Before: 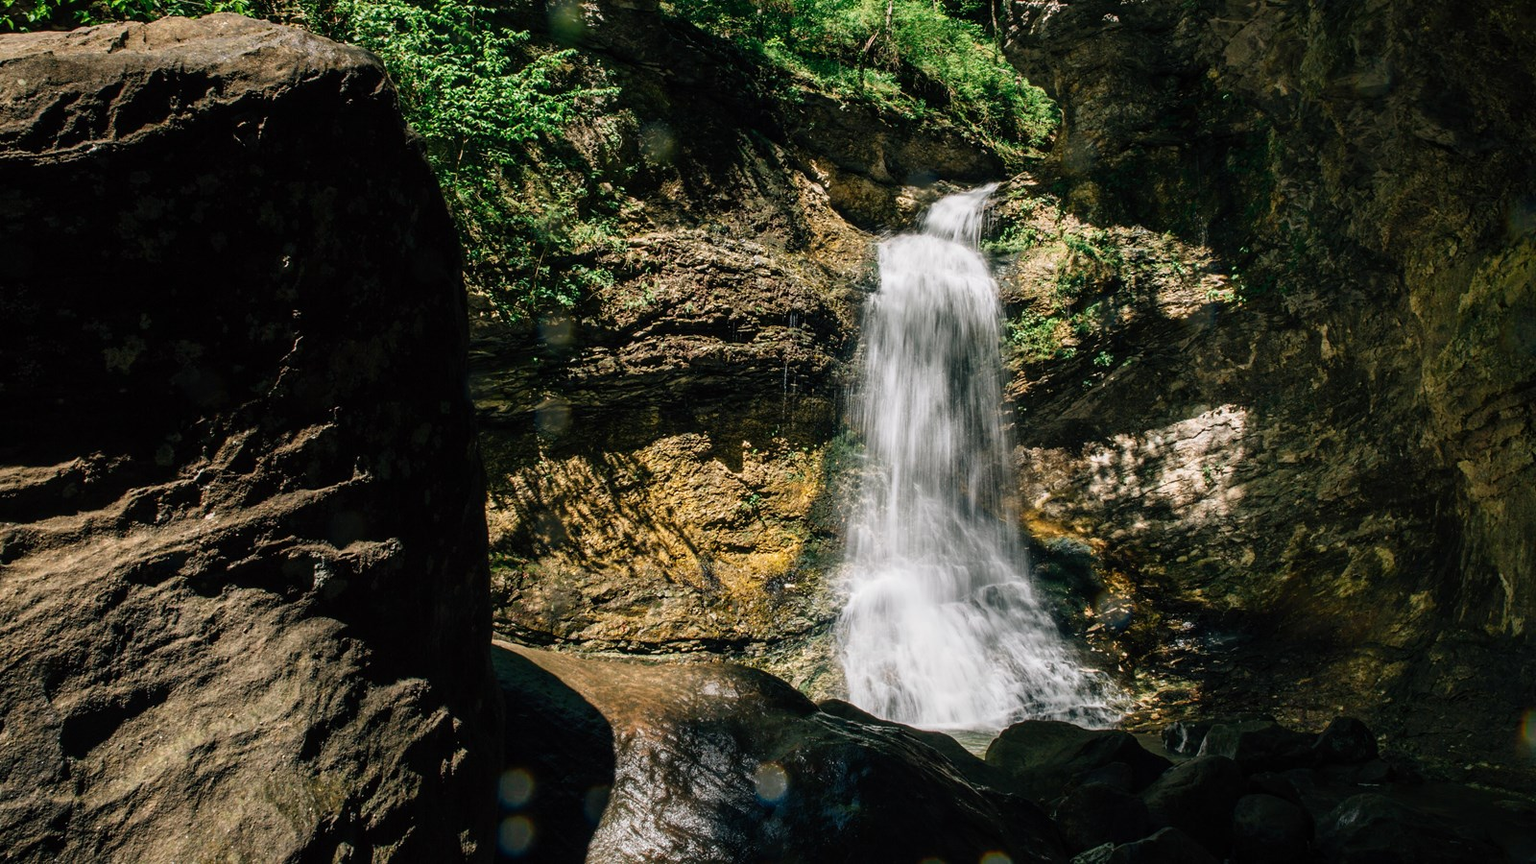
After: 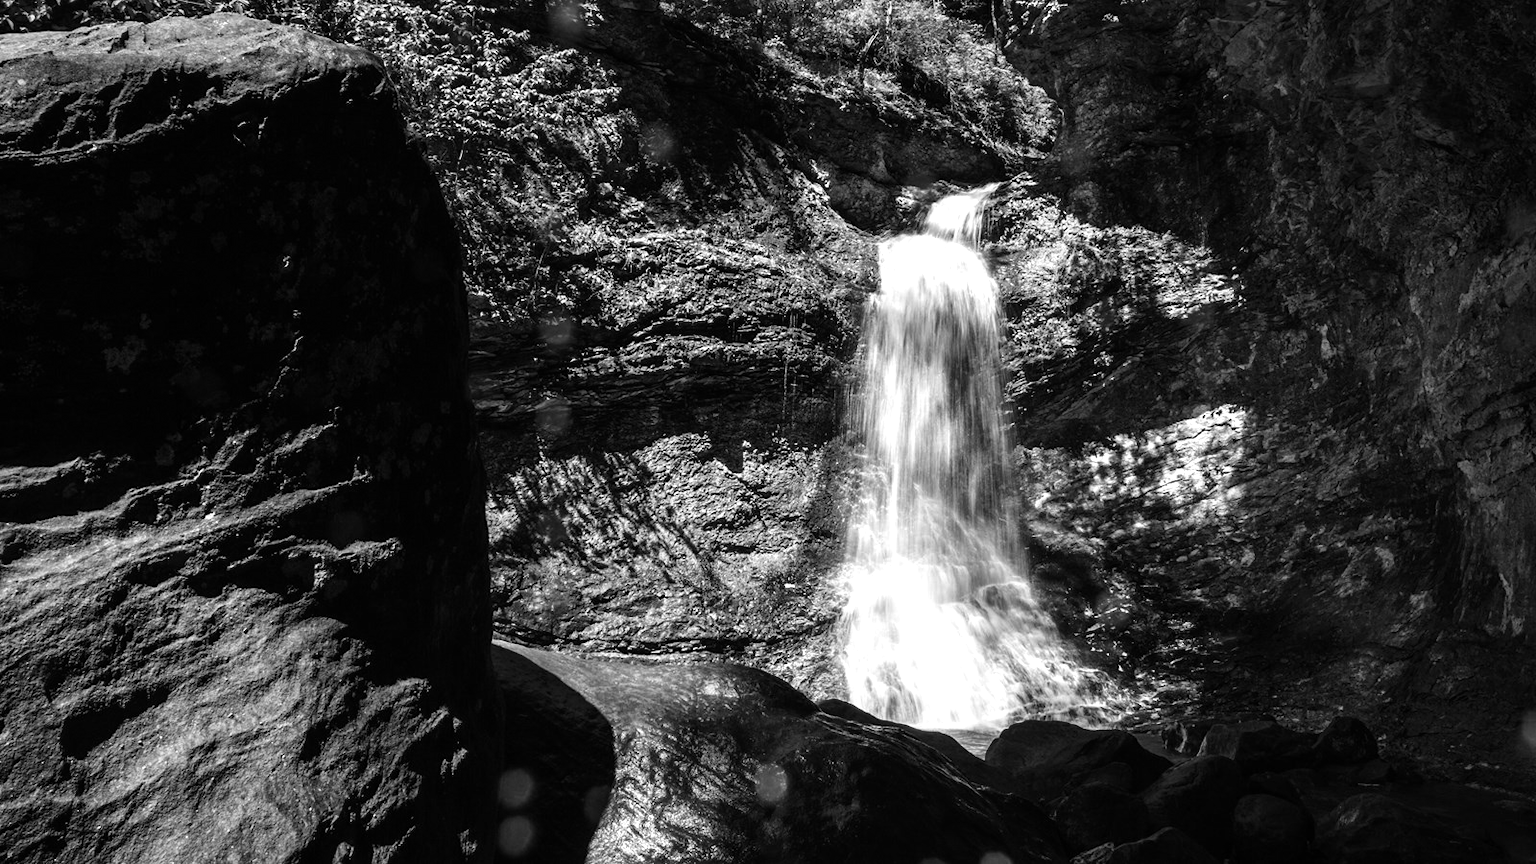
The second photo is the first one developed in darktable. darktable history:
color calibration: output gray [0.267, 0.423, 0.267, 0], x 0.38, y 0.389, temperature 4076.31 K, saturation algorithm version 1 (2020)
exposure: black level correction 0, exposure 0.685 EV, compensate highlight preservation false
contrast brightness saturation: brightness -0.091
